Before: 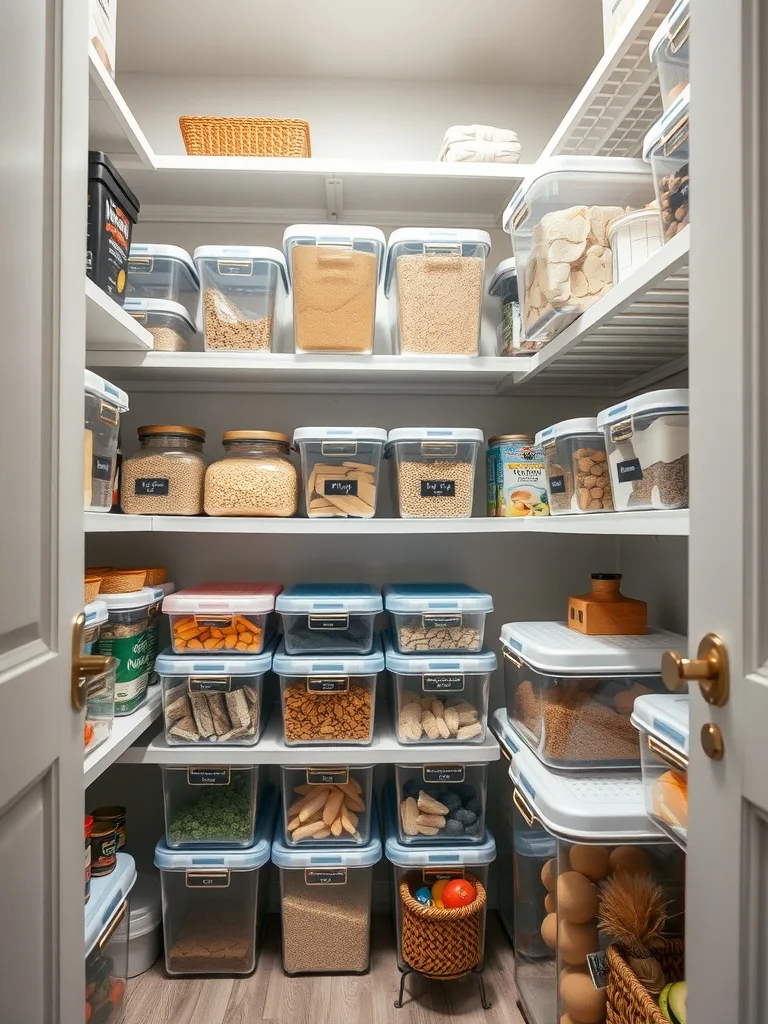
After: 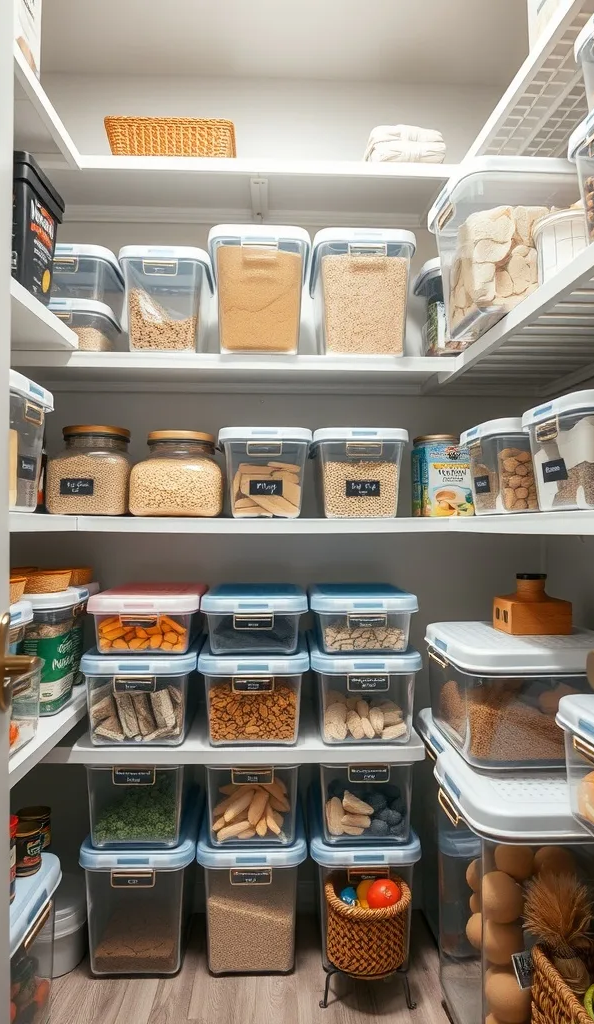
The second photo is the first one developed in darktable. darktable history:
crop: left 9.848%, right 12.433%
